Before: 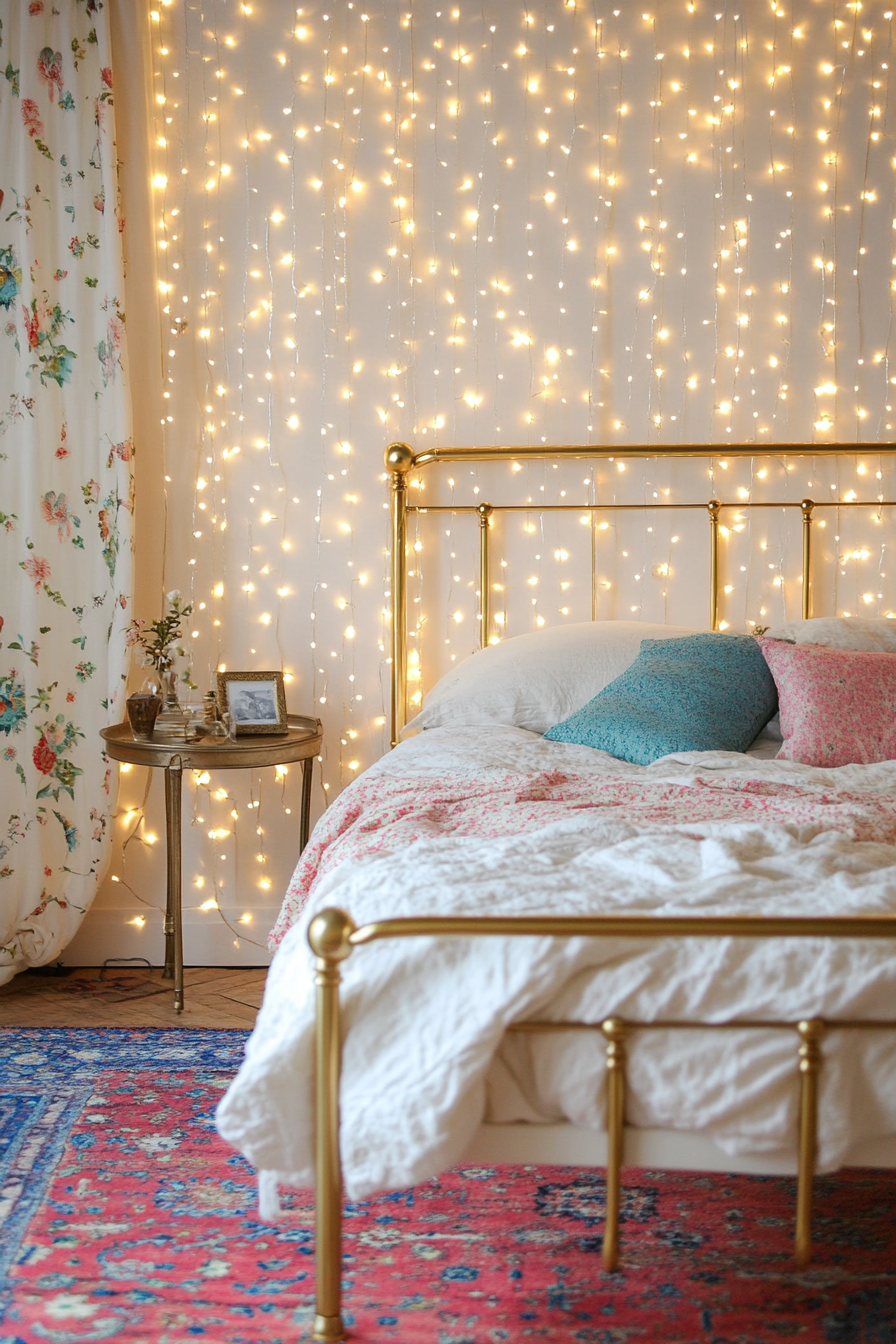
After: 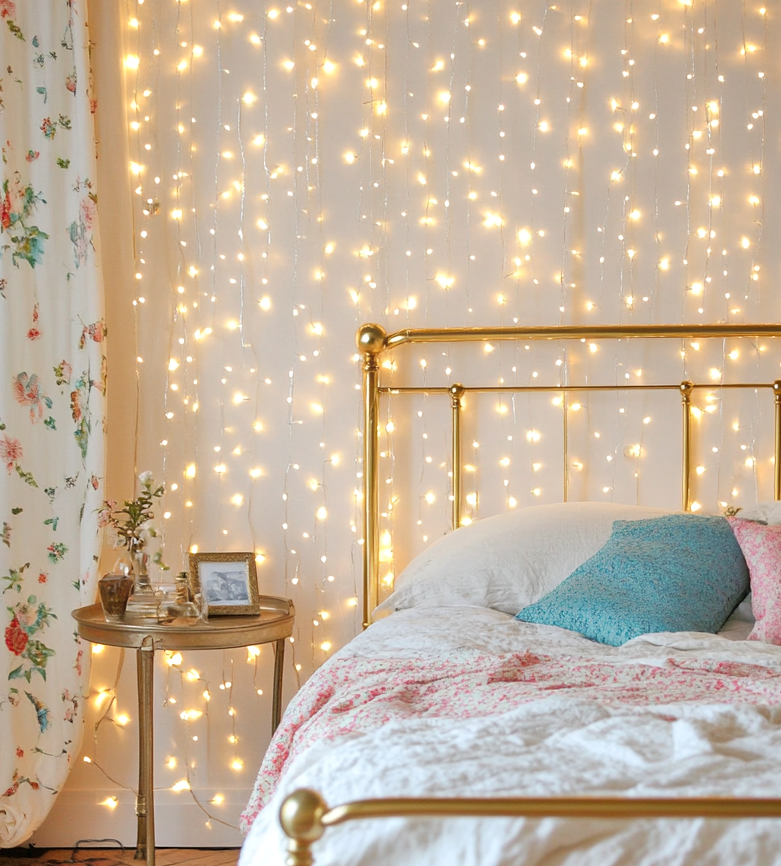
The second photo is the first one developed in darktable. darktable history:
tone equalizer: -7 EV 0.165 EV, -6 EV 0.573 EV, -5 EV 1.17 EV, -4 EV 1.31 EV, -3 EV 1.16 EV, -2 EV 0.6 EV, -1 EV 0.149 EV, mask exposure compensation -0.485 EV
crop: left 3.126%, top 8.858%, right 9.651%, bottom 26.638%
